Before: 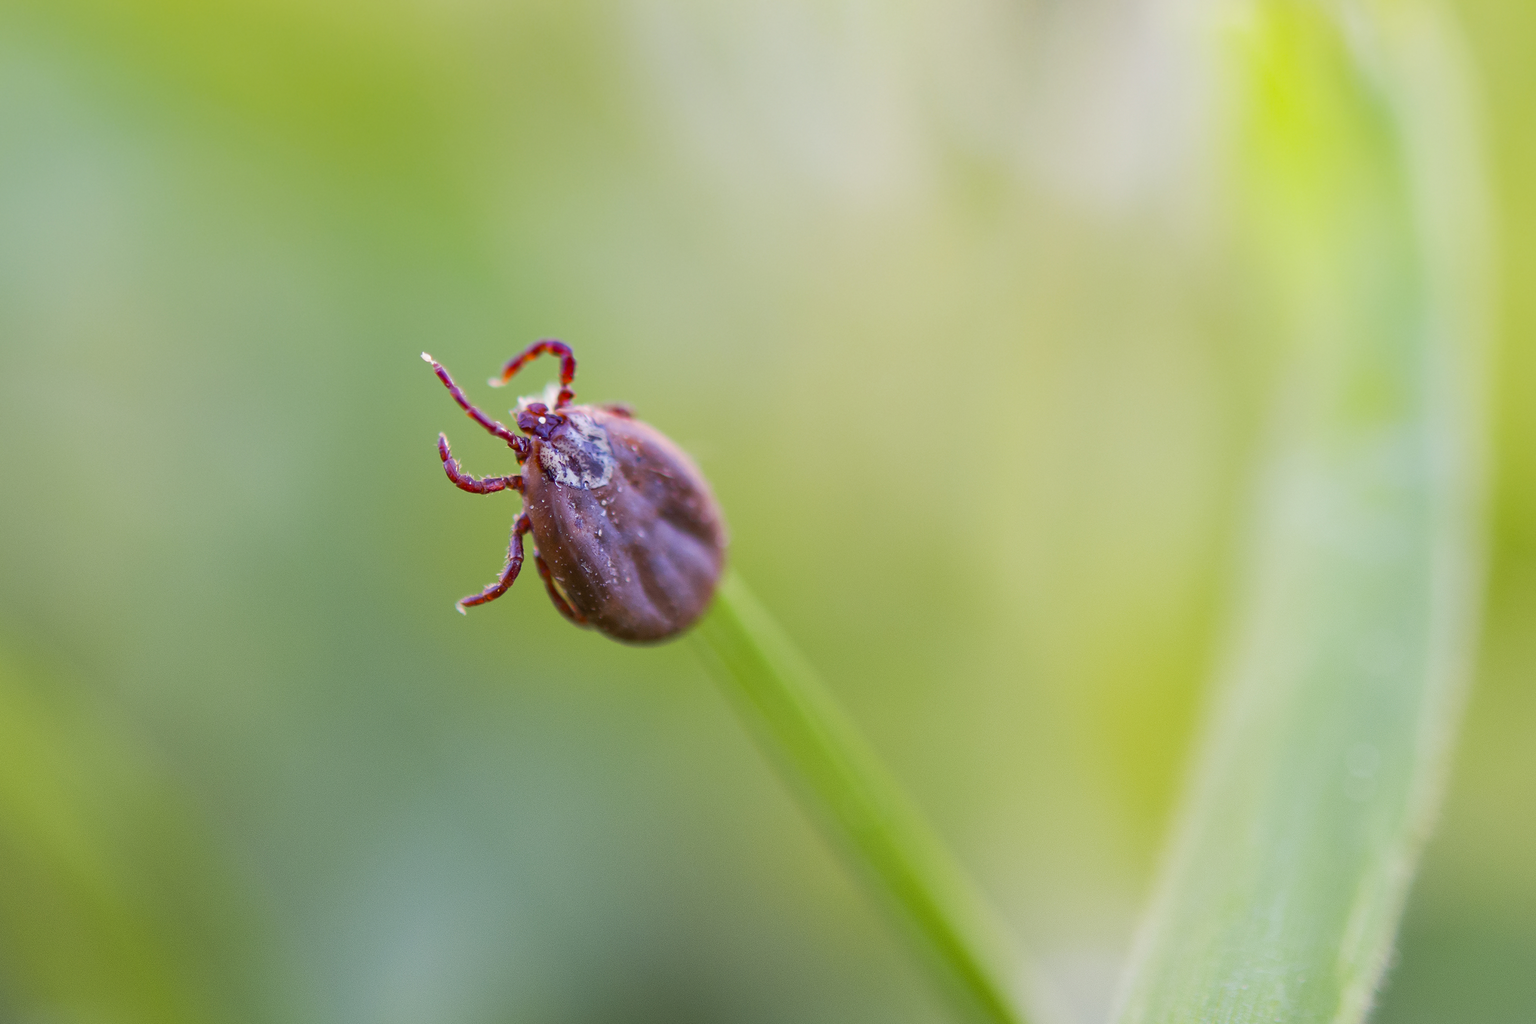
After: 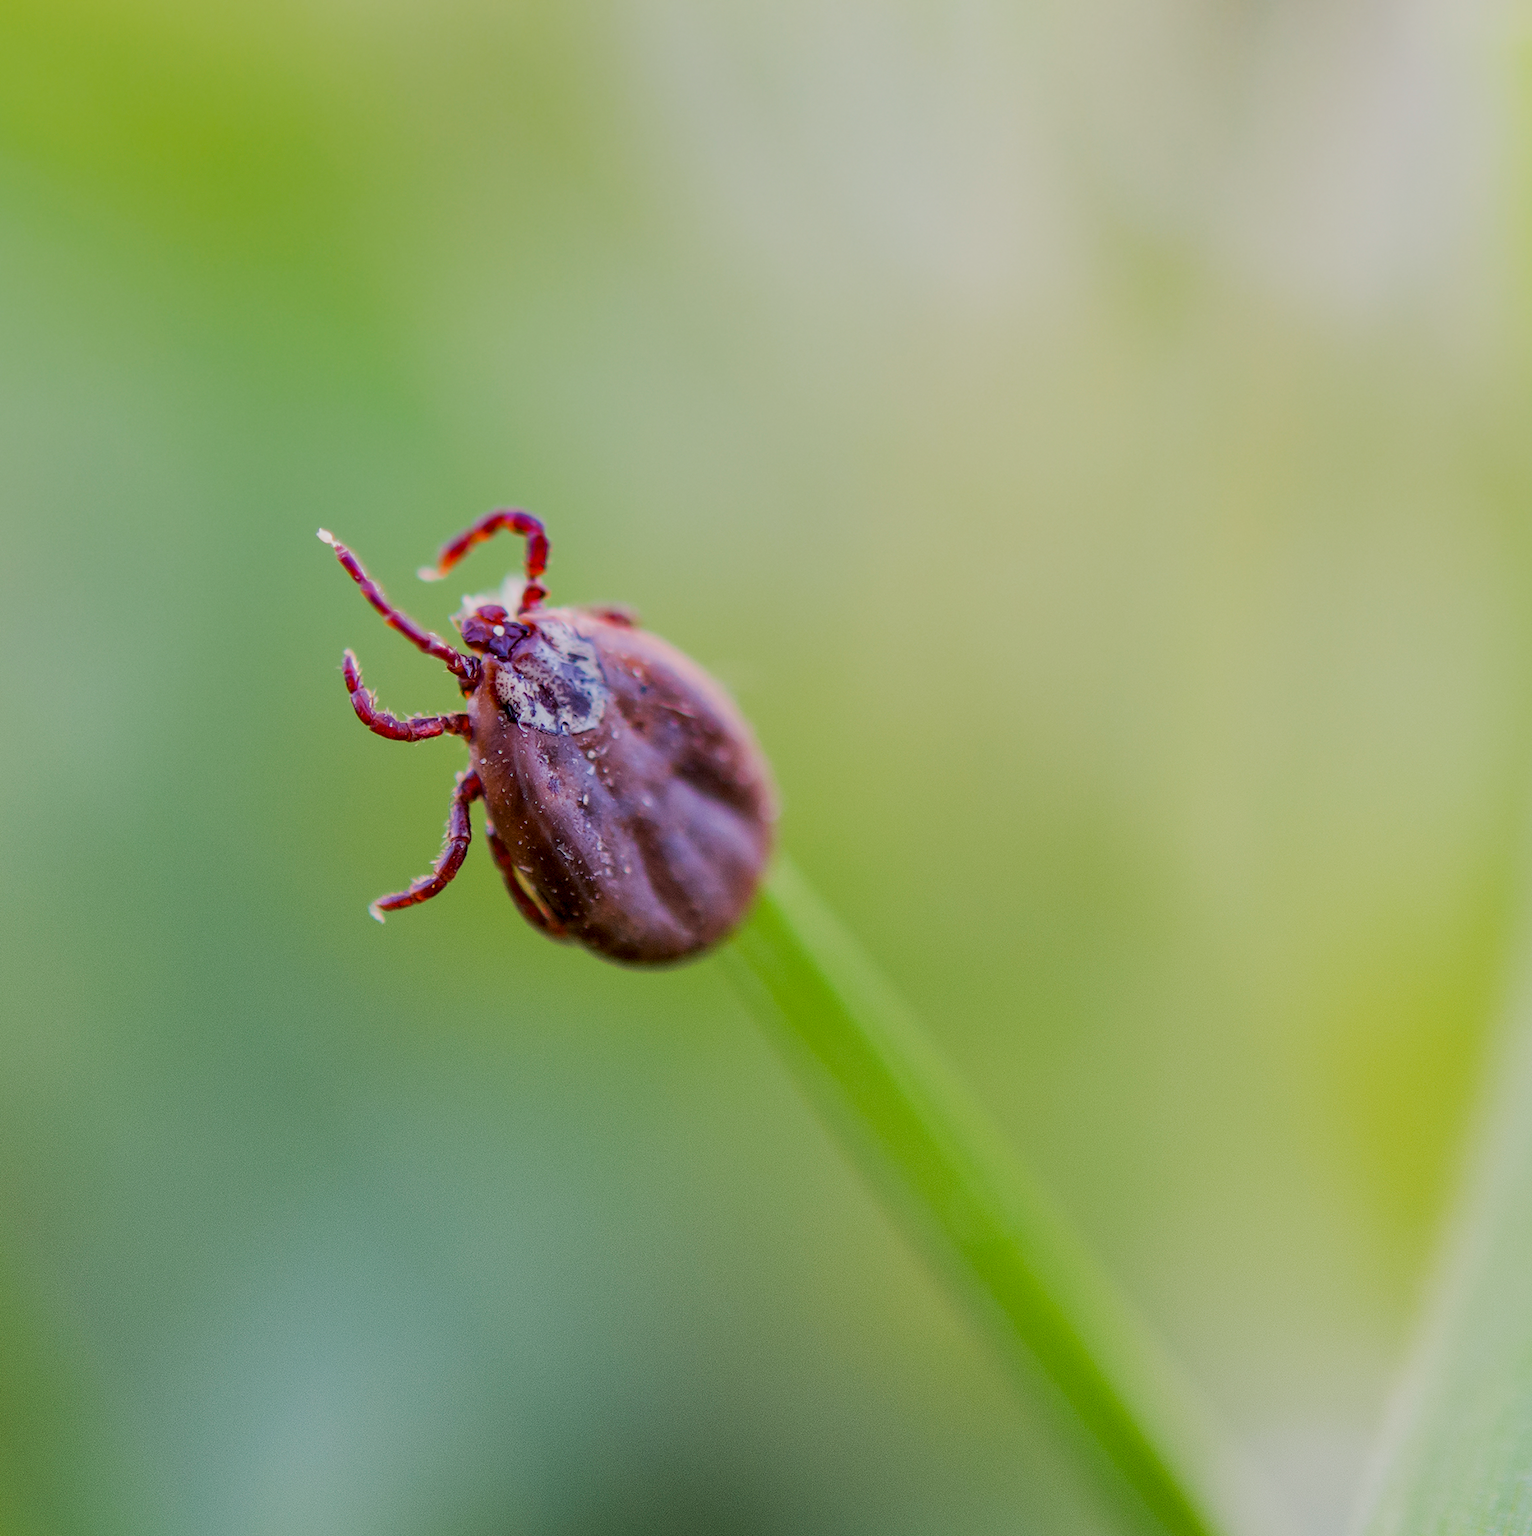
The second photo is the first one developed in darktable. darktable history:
local contrast: detail 130%
crop and rotate: left 13.699%, right 19.763%
filmic rgb: black relative exposure -7.65 EV, white relative exposure 4.56 EV, hardness 3.61
